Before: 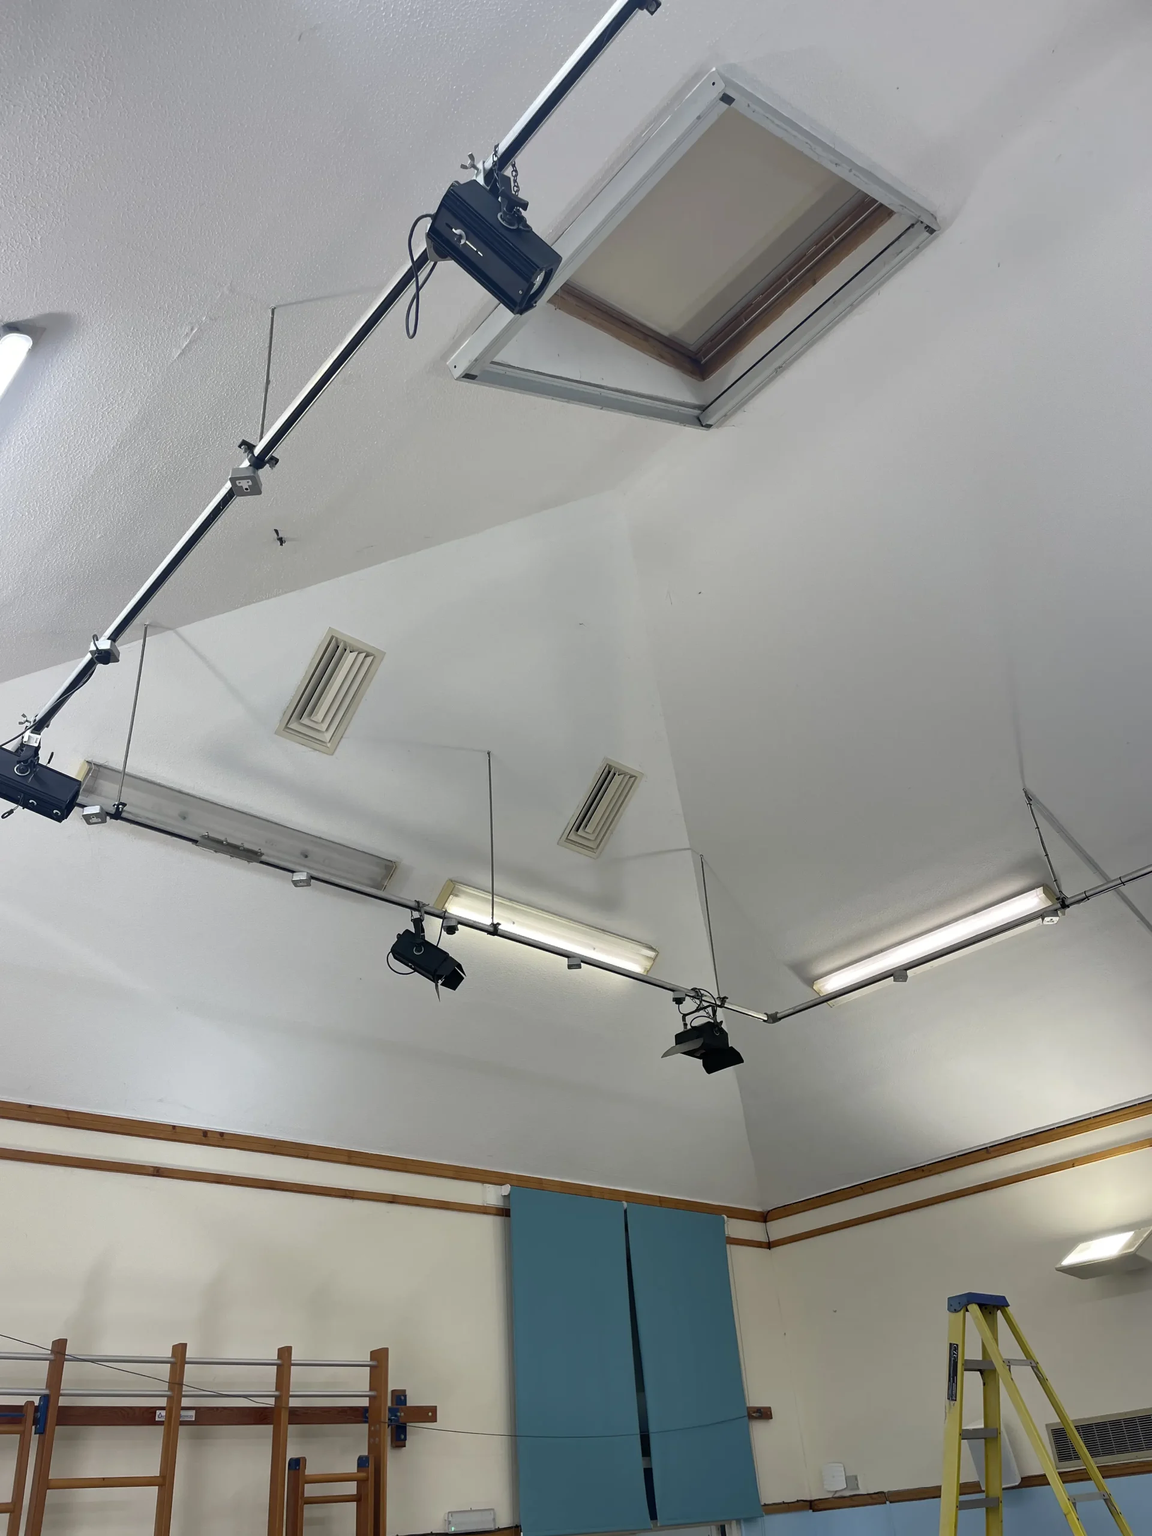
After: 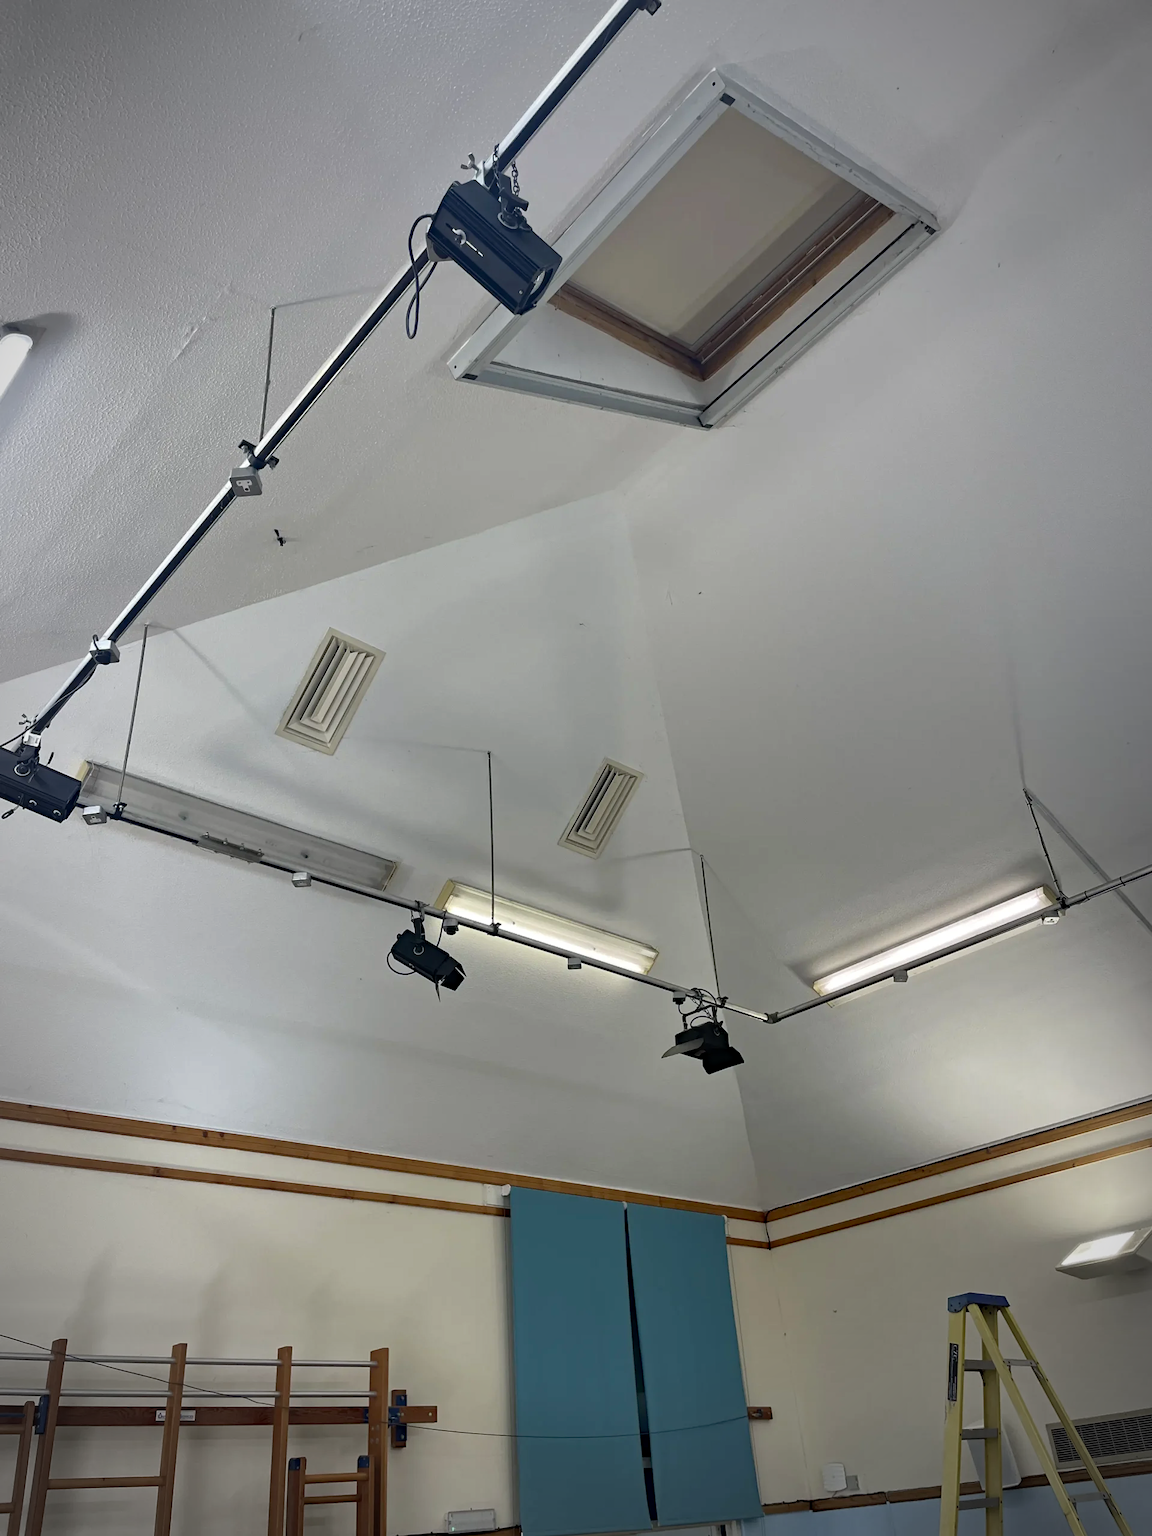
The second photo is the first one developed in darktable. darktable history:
haze removal: on, module defaults
vignetting: automatic ratio true
